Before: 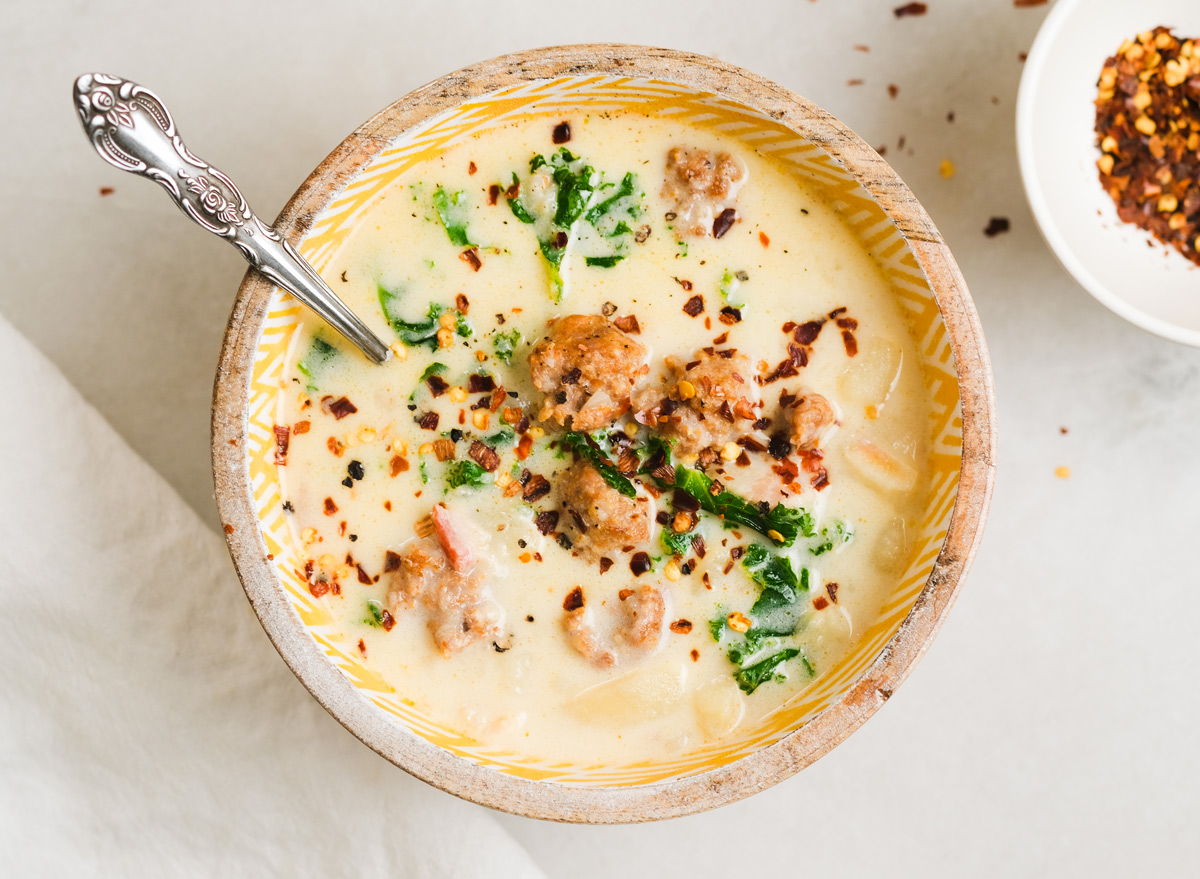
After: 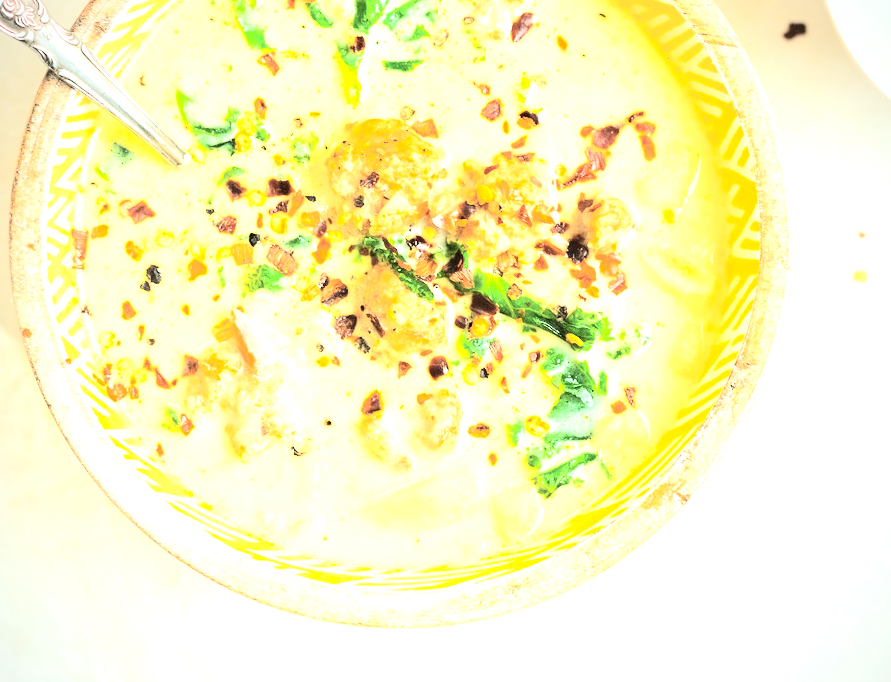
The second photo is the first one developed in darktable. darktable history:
exposure: black level correction 0, exposure 1.929 EV, compensate highlight preservation false
color correction: highlights a* -6.58, highlights b* 0.804
crop: left 16.852%, top 22.38%, right 8.829%
tone curve: curves: ch0 [(0, 0) (0.004, 0) (0.133, 0.071) (0.325, 0.456) (0.832, 0.957) (1, 1)], color space Lab, independent channels
vignetting: fall-off radius 82.47%
